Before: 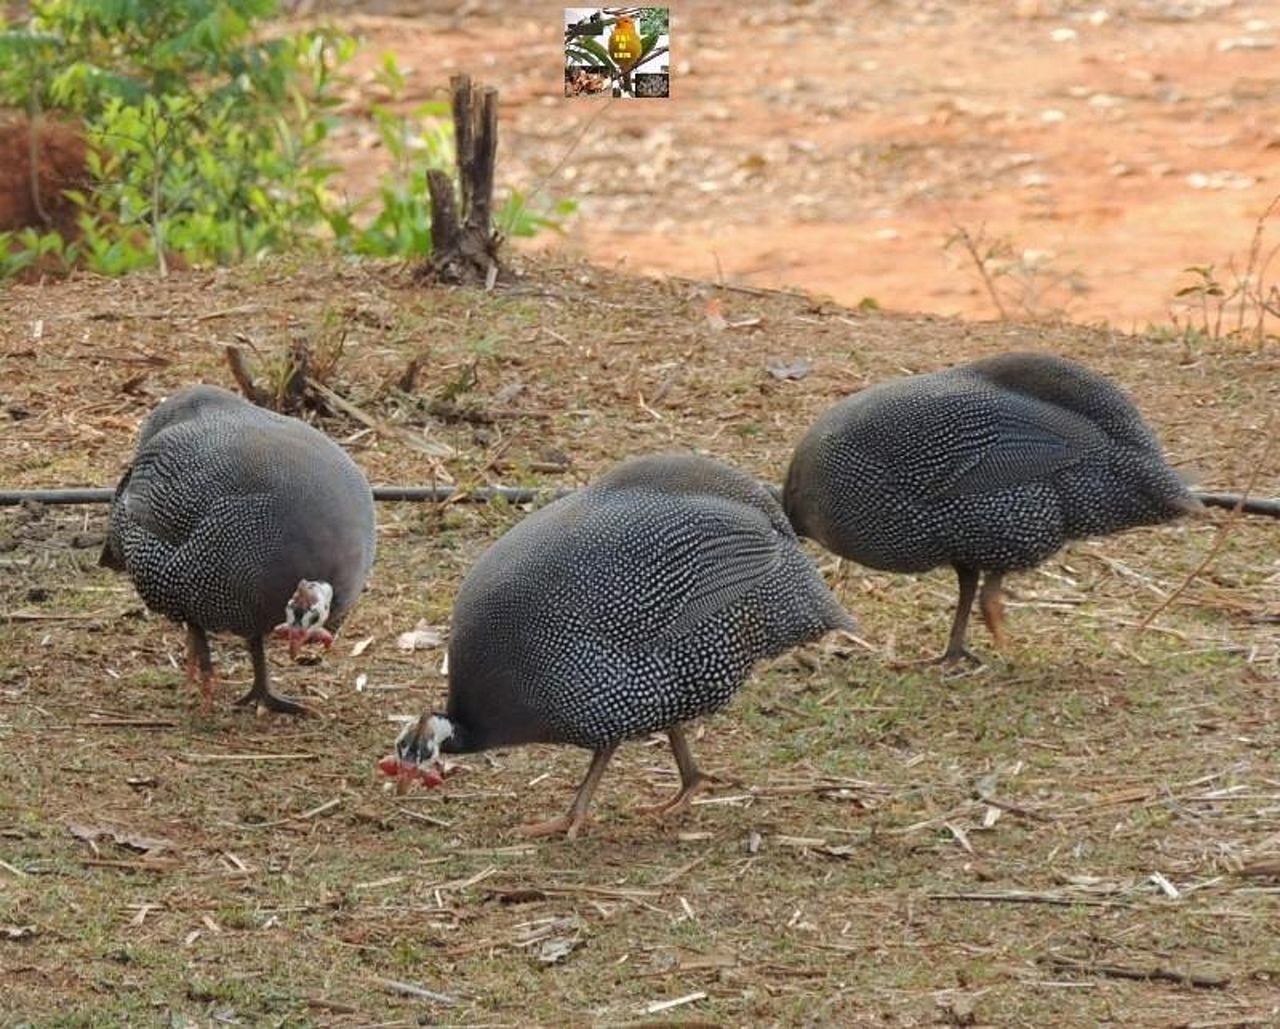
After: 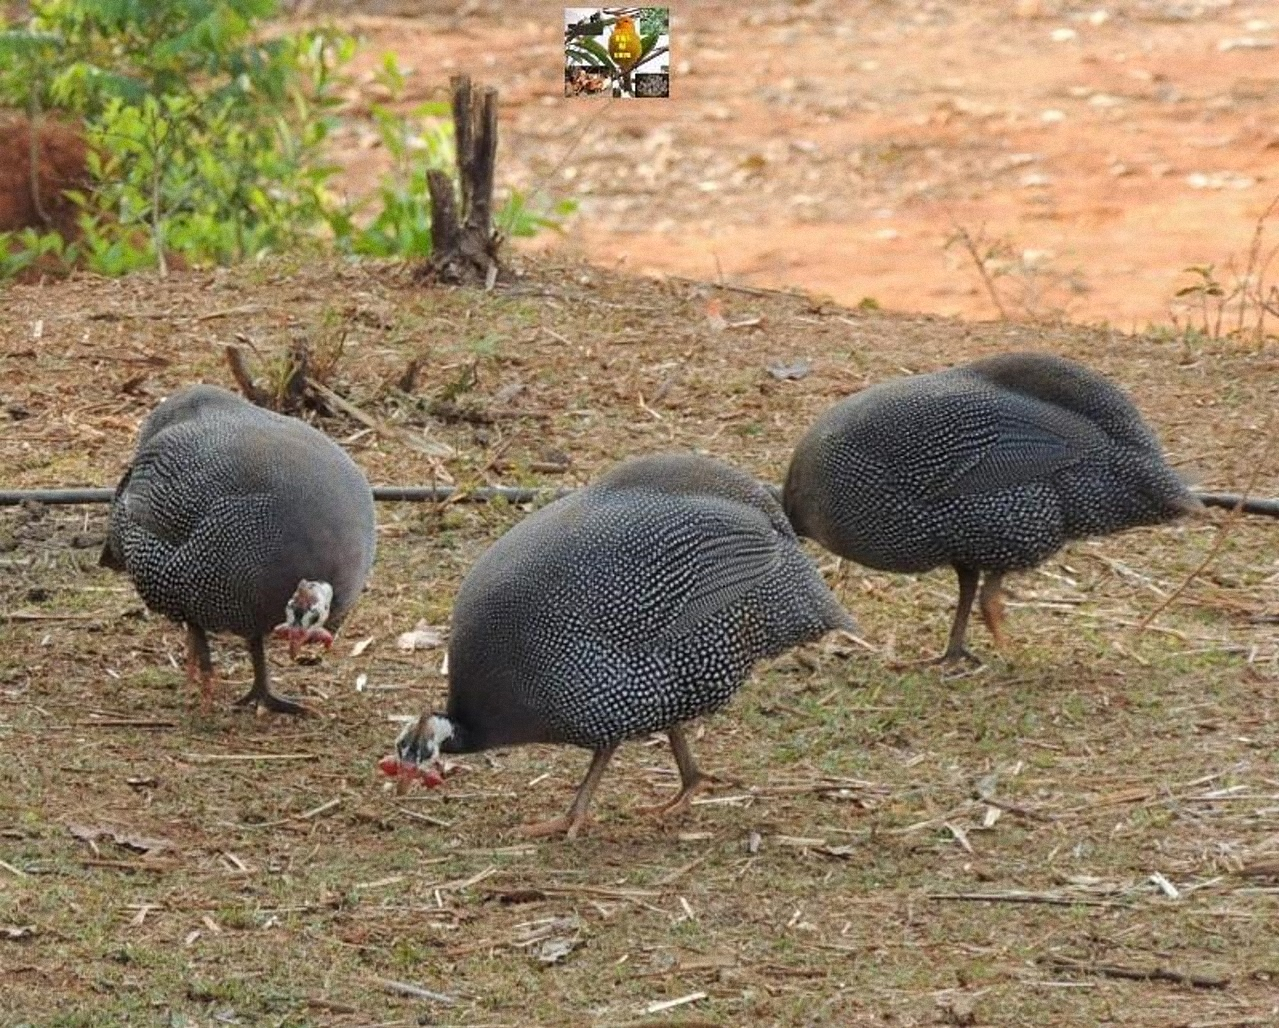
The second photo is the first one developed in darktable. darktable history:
grain: coarseness 3.21 ISO
